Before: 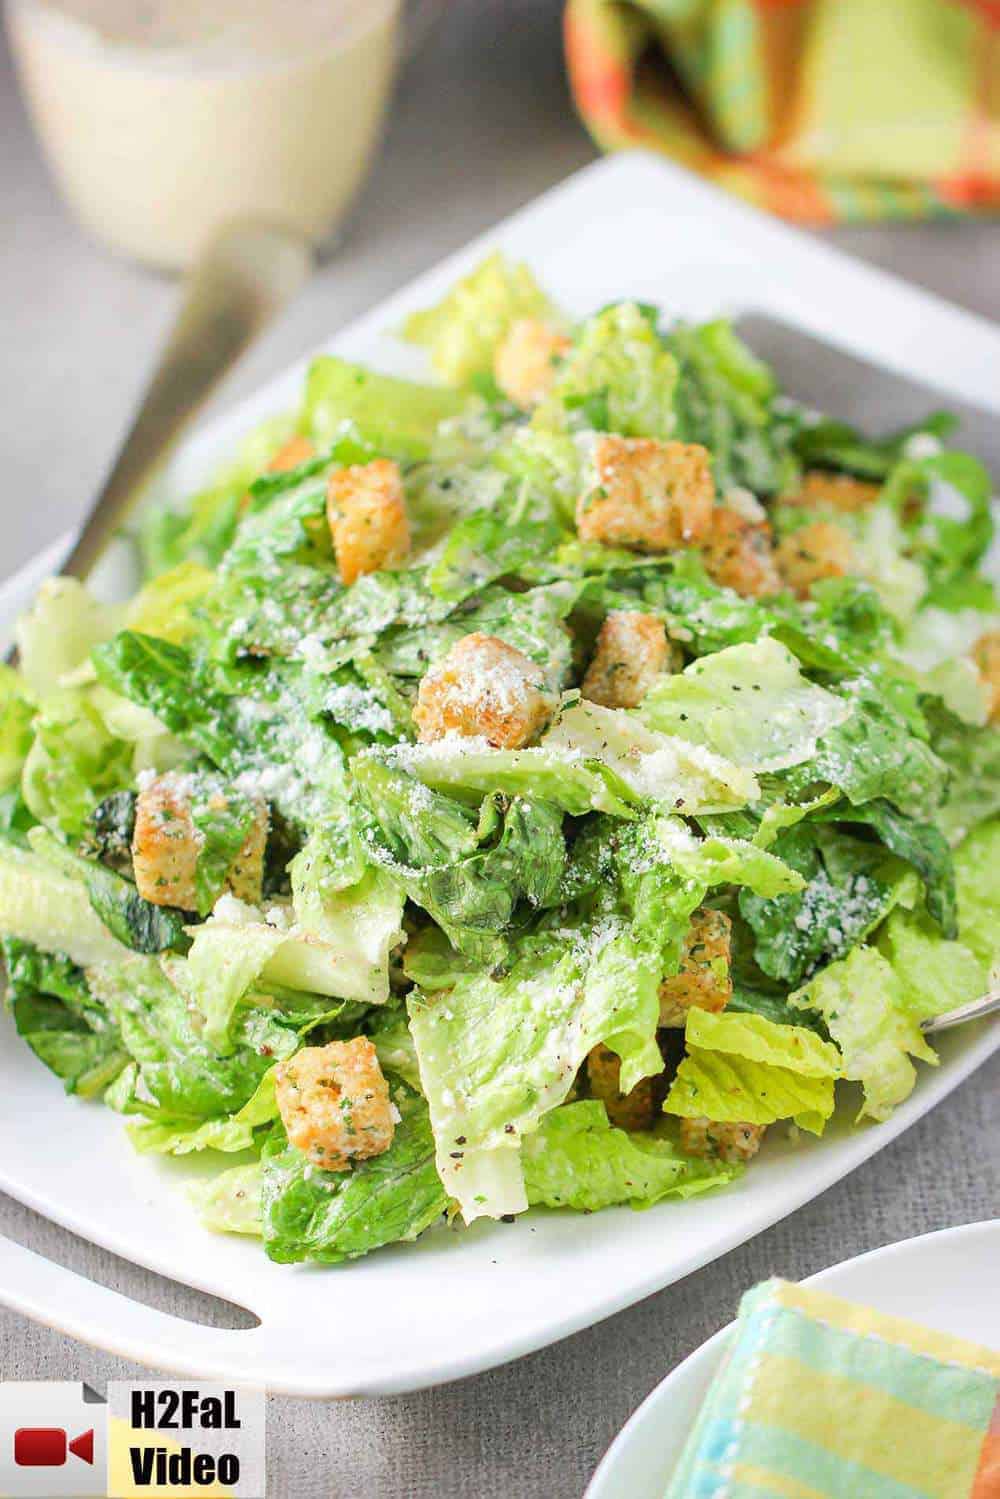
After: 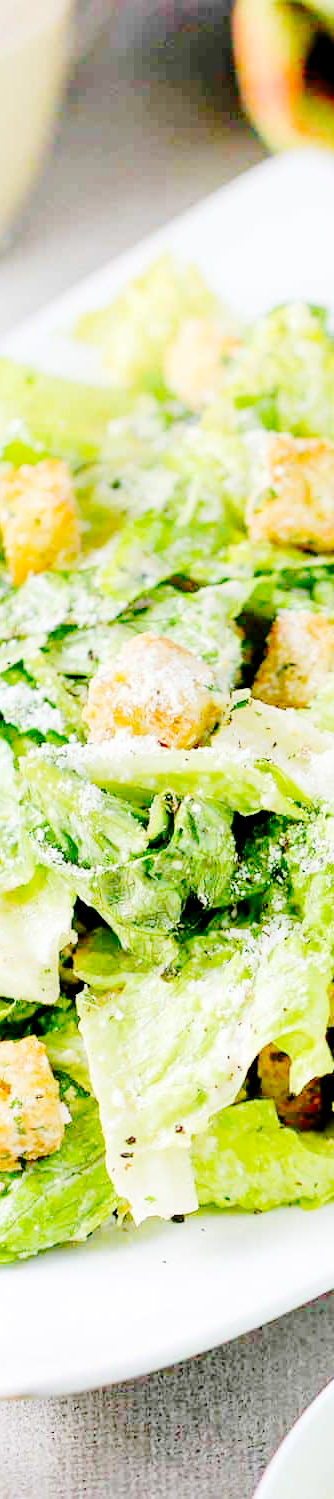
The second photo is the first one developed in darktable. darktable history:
base curve: curves: ch0 [(0, 0) (0.036, 0.01) (0.123, 0.254) (0.258, 0.504) (0.507, 0.748) (1, 1)], preserve colors none
levels: levels [0.018, 0.493, 1]
crop: left 33.059%, right 33.459%
